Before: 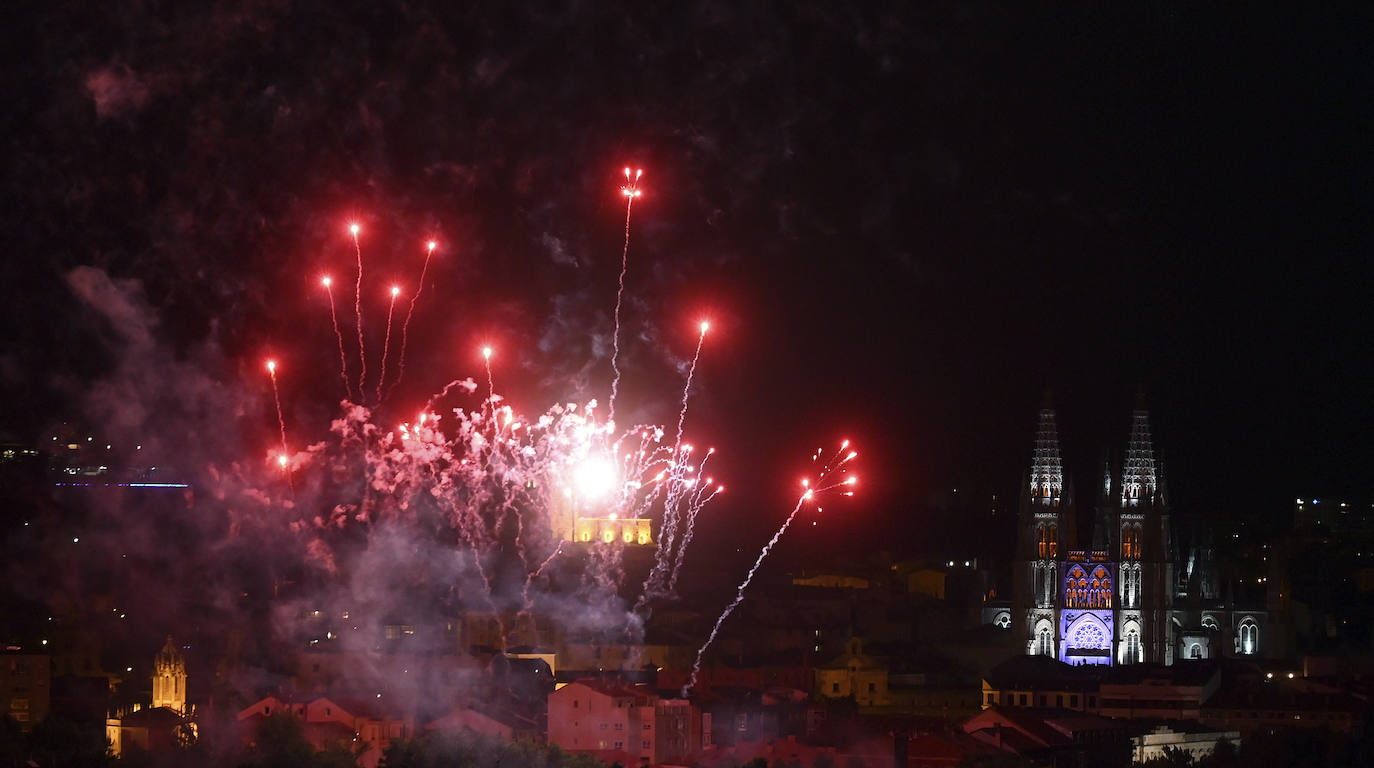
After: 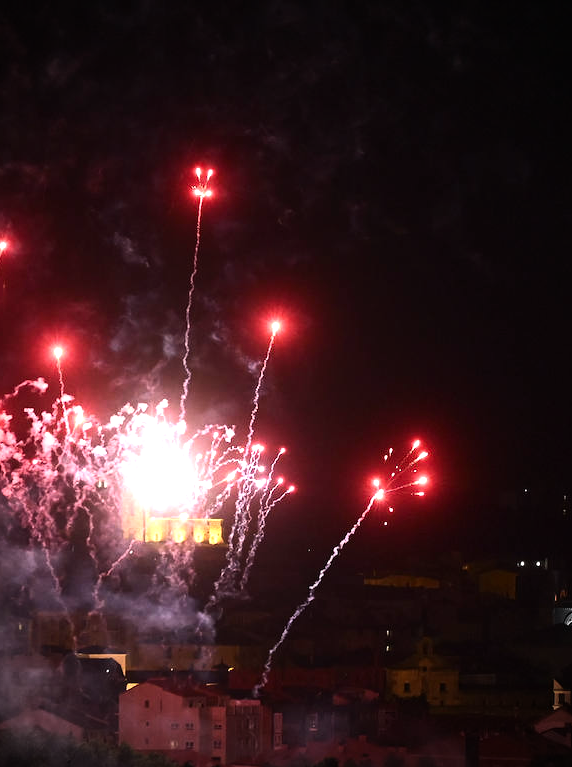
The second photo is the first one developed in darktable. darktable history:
contrast brightness saturation: contrast 0.04, saturation 0.07
vignetting: on, module defaults
tone equalizer: -8 EV -0.75 EV, -7 EV -0.7 EV, -6 EV -0.6 EV, -5 EV -0.4 EV, -3 EV 0.4 EV, -2 EV 0.6 EV, -1 EV 0.7 EV, +0 EV 0.75 EV, edges refinement/feathering 500, mask exposure compensation -1.57 EV, preserve details no
crop: left 31.229%, right 27.105%
